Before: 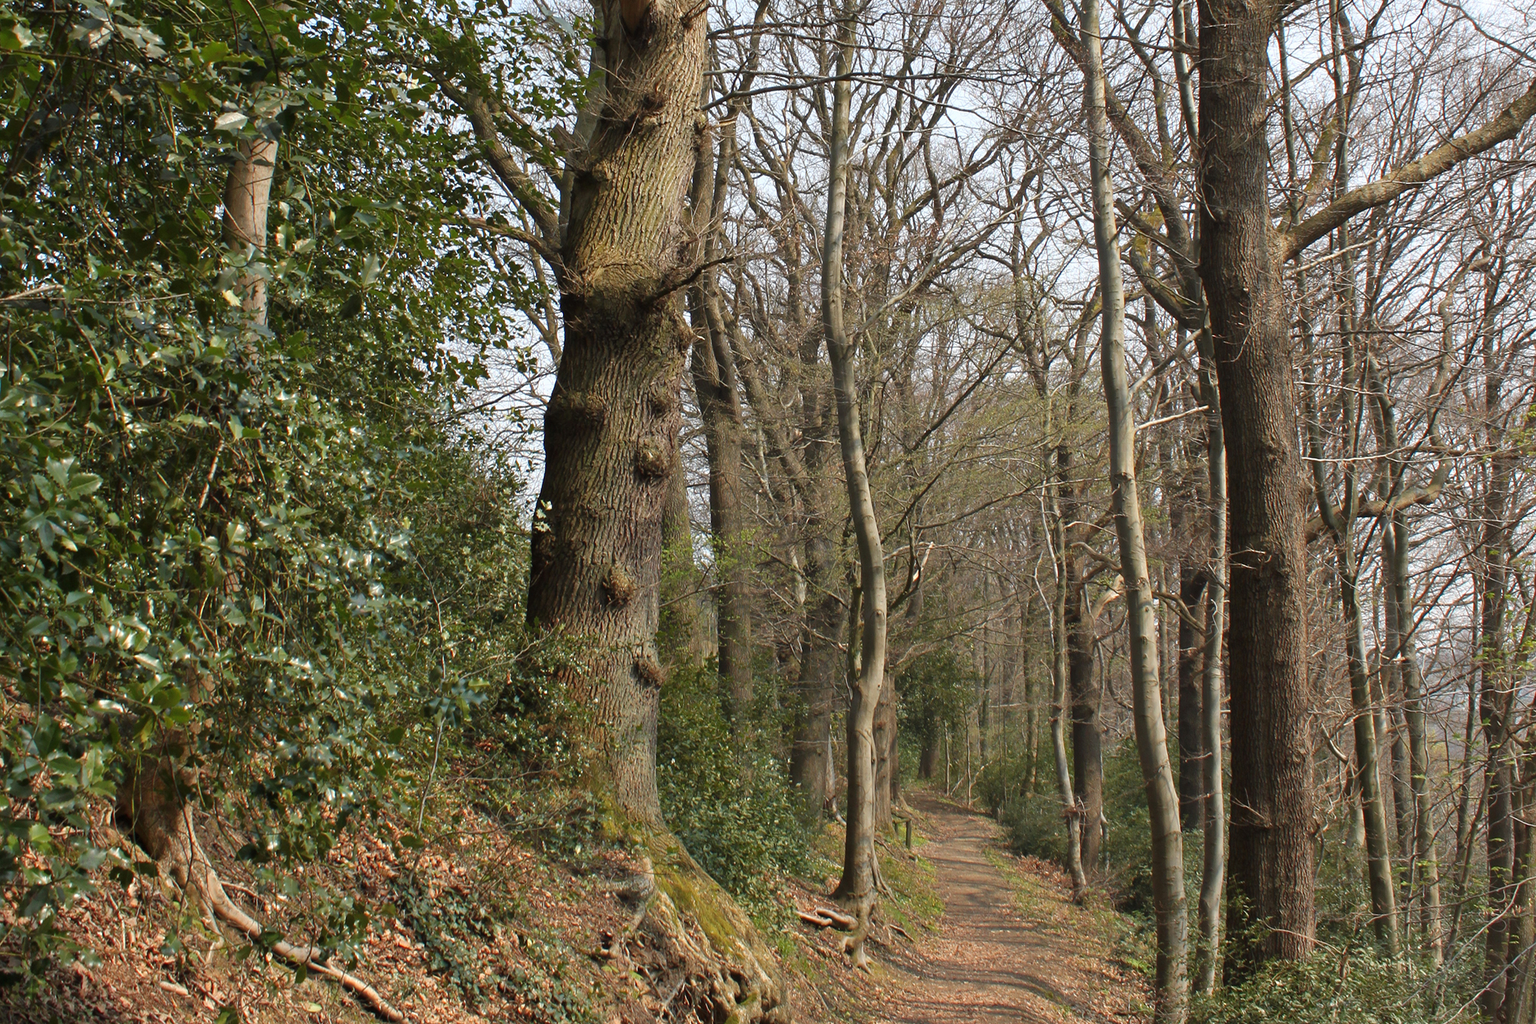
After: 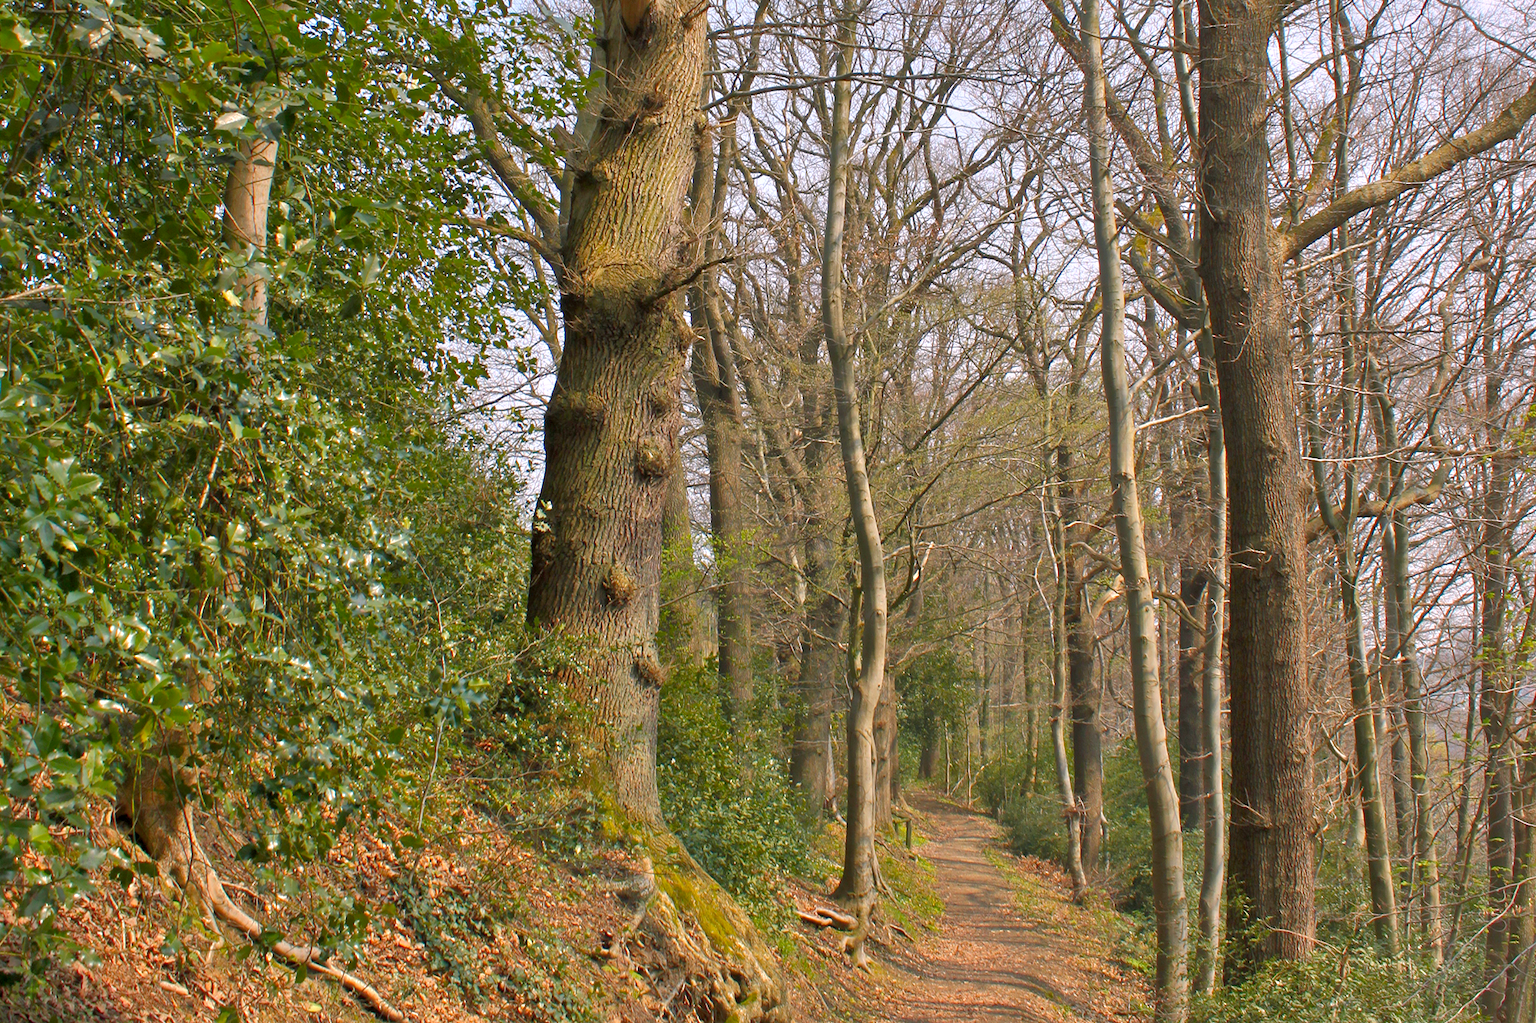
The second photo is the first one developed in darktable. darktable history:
tone equalizer: -8 EV 1 EV, -7 EV 1 EV, -6 EV 1 EV, -5 EV 1 EV, -4 EV 1 EV, -3 EV 0.75 EV, -2 EV 0.5 EV, -1 EV 0.25 EV
shadows and highlights: on, module defaults
color balance rgb: shadows lift › chroma 2%, shadows lift › hue 217.2°, power › chroma 0.25%, power › hue 60°, highlights gain › chroma 1.5%, highlights gain › hue 309.6°, global offset › luminance -0.5%, perceptual saturation grading › global saturation 15%, global vibrance 20%
